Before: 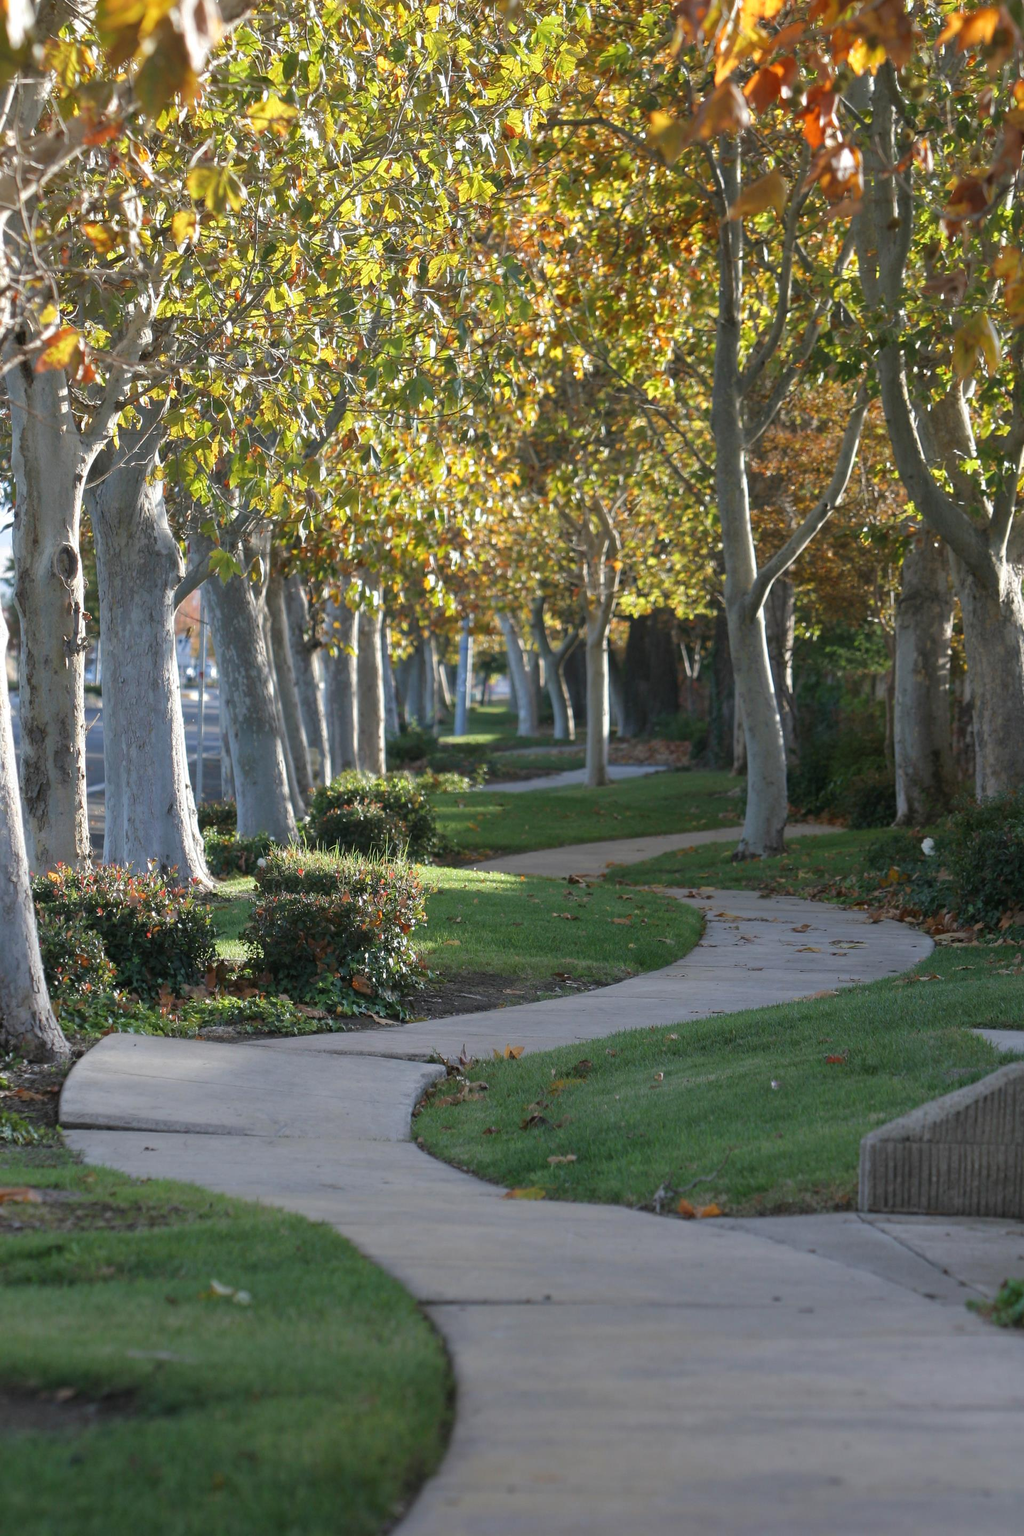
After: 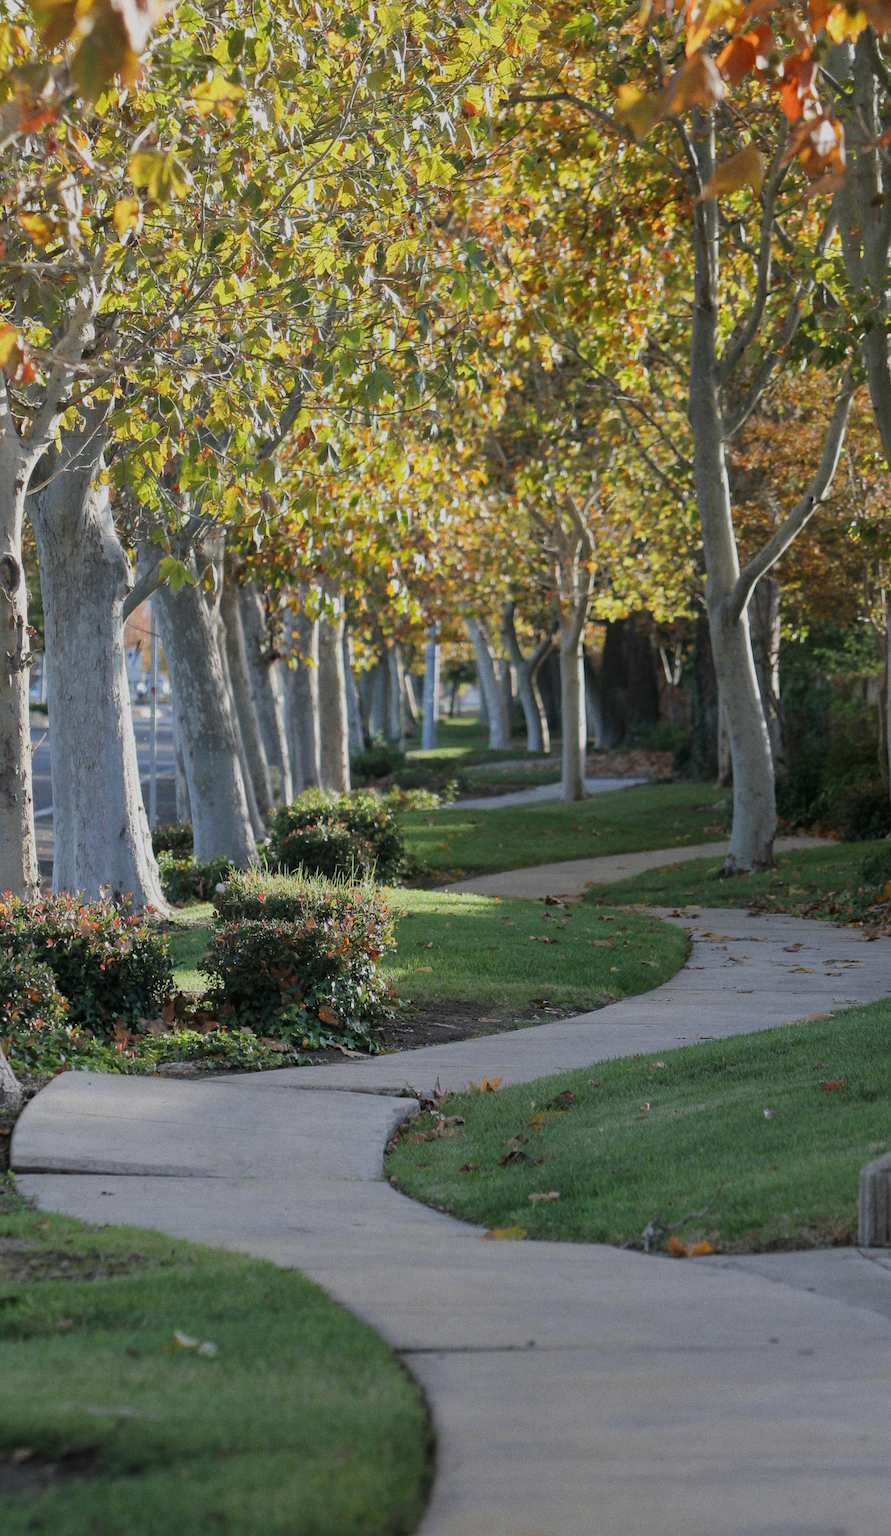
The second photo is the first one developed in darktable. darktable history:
filmic rgb: black relative exposure -16 EV, white relative exposure 6.12 EV, hardness 5.22
crop and rotate: angle 1°, left 4.281%, top 0.642%, right 11.383%, bottom 2.486%
grain: coarseness 0.09 ISO
